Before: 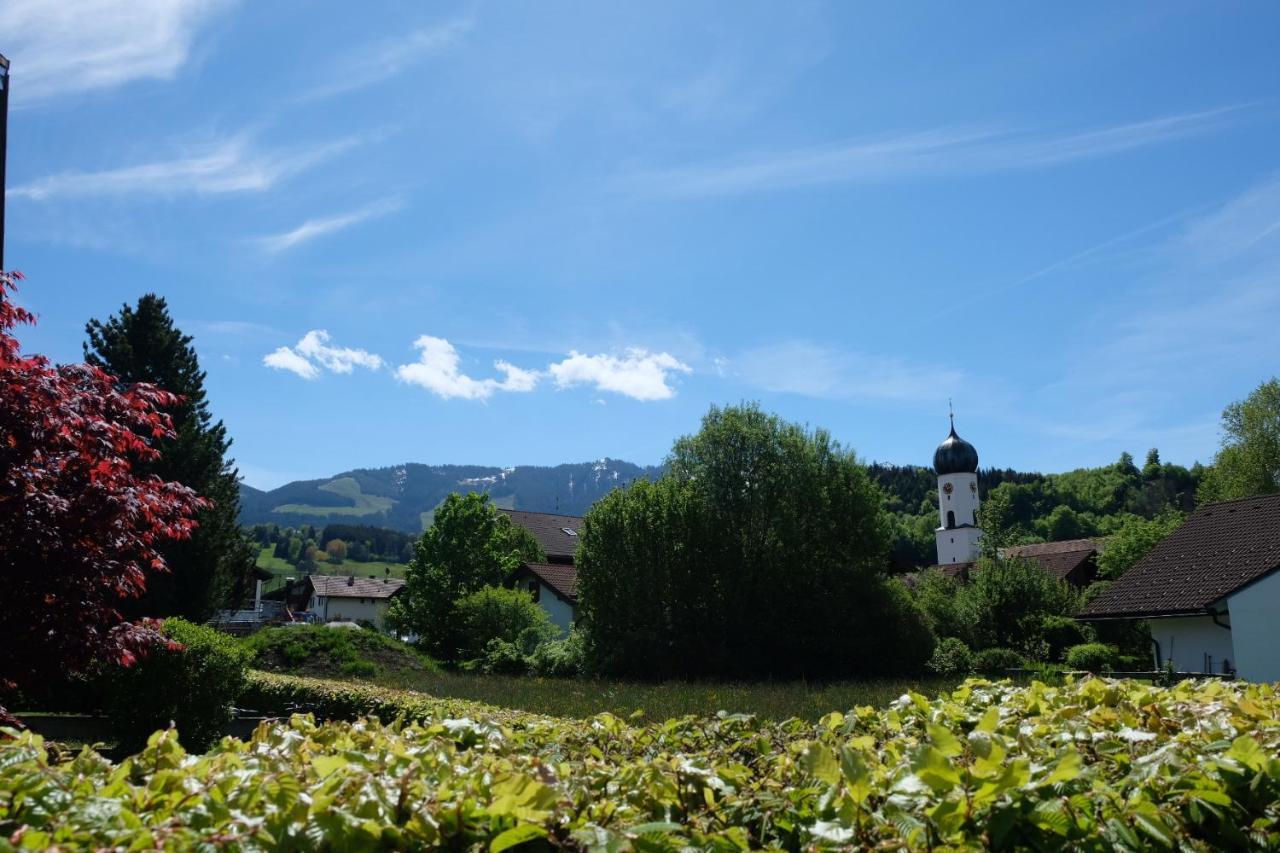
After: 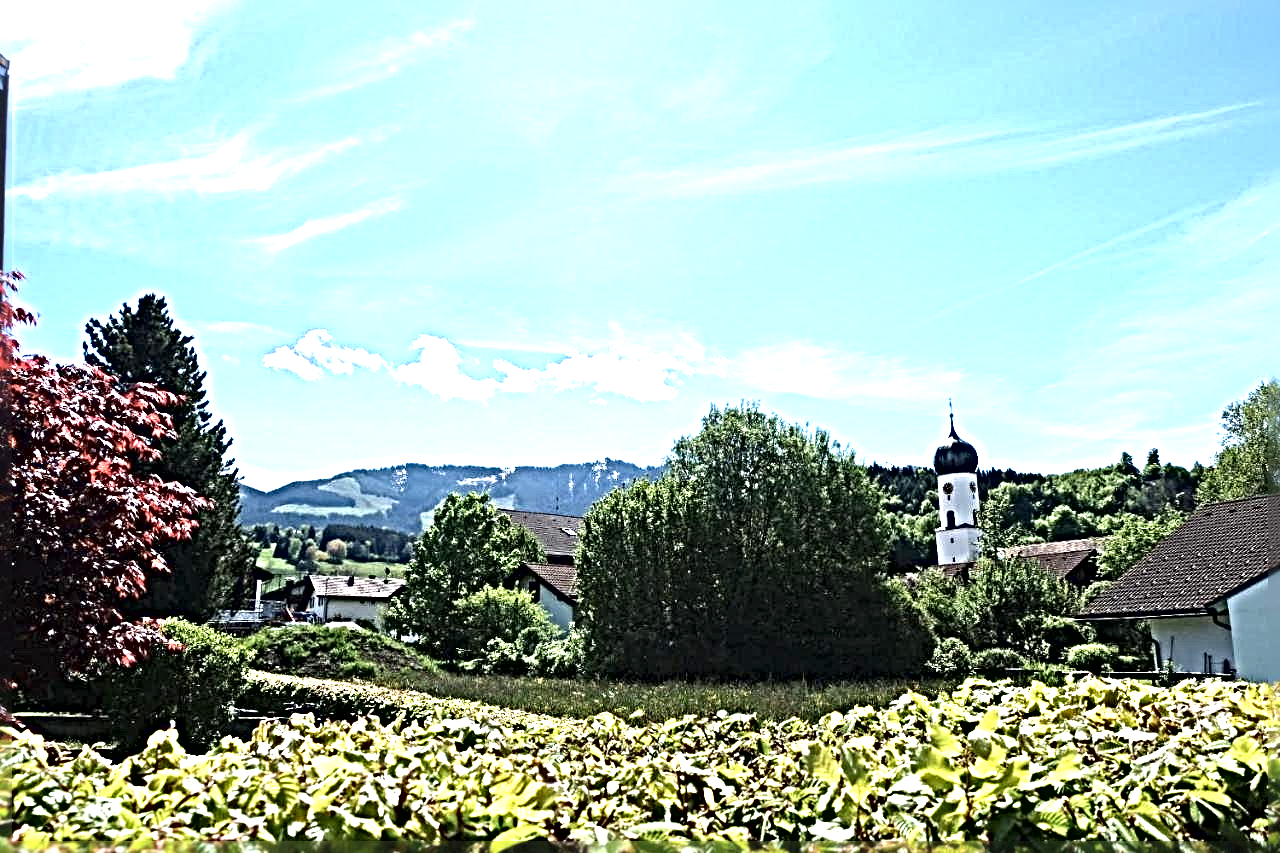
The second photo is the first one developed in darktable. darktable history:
exposure: black level correction 0, exposure 1.515 EV, compensate highlight preservation false
contrast brightness saturation: saturation -0.157
sharpen: radius 6.263, amount 1.794, threshold 0.127
